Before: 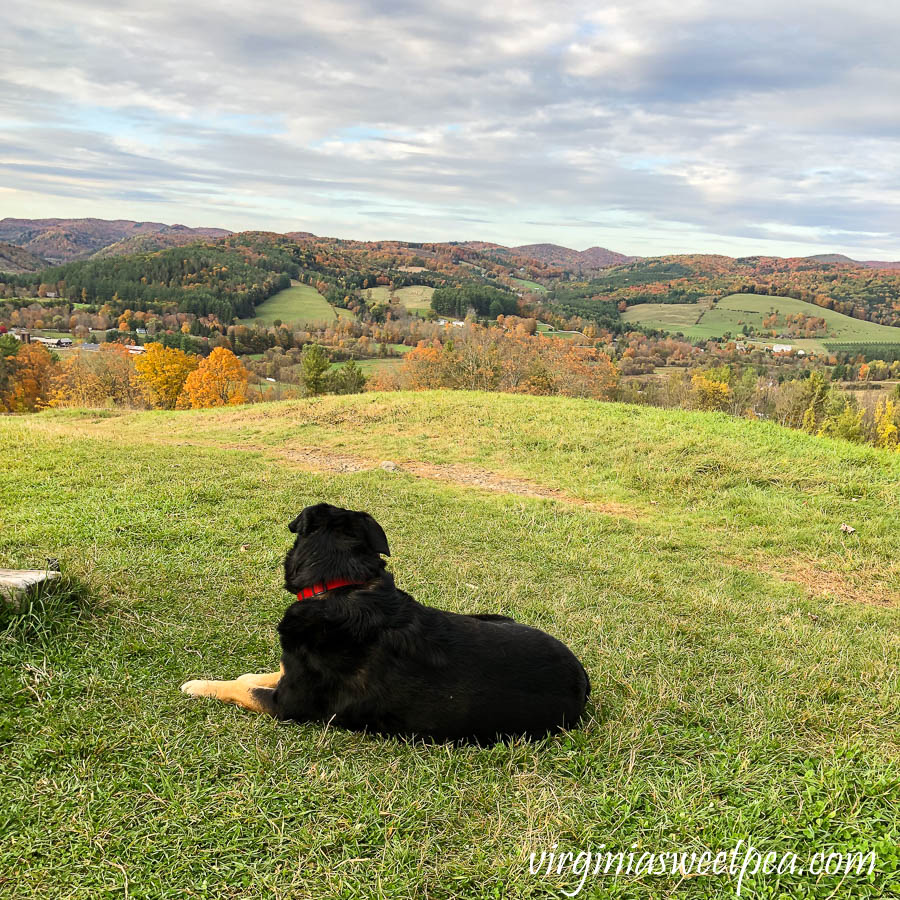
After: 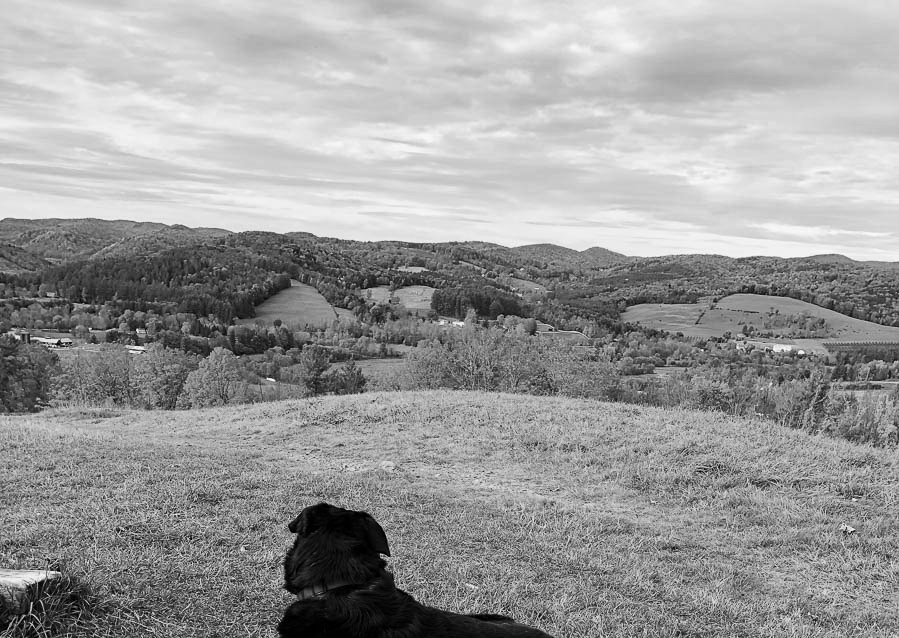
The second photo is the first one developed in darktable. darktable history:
haze removal: strength 0.291, distance 0.254, compatibility mode true
color calibration: output gray [0.246, 0.254, 0.501, 0], illuminant same as pipeline (D50), x 0.346, y 0.358, temperature 4973.39 K
crop: right 0%, bottom 28.908%
contrast brightness saturation: contrast 0.142
